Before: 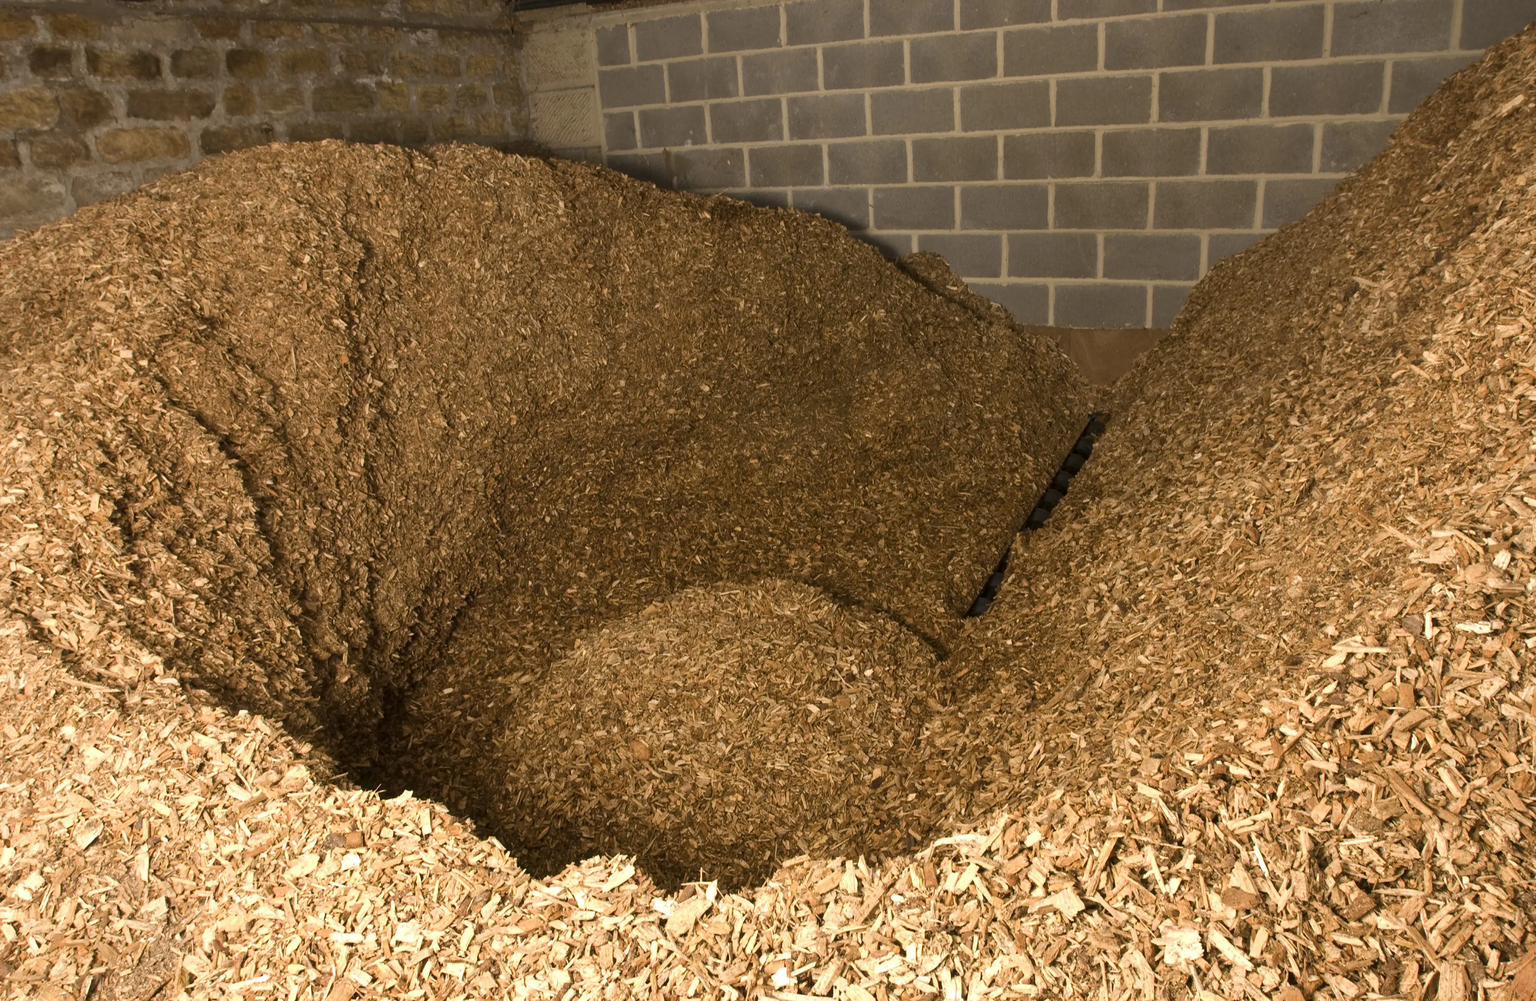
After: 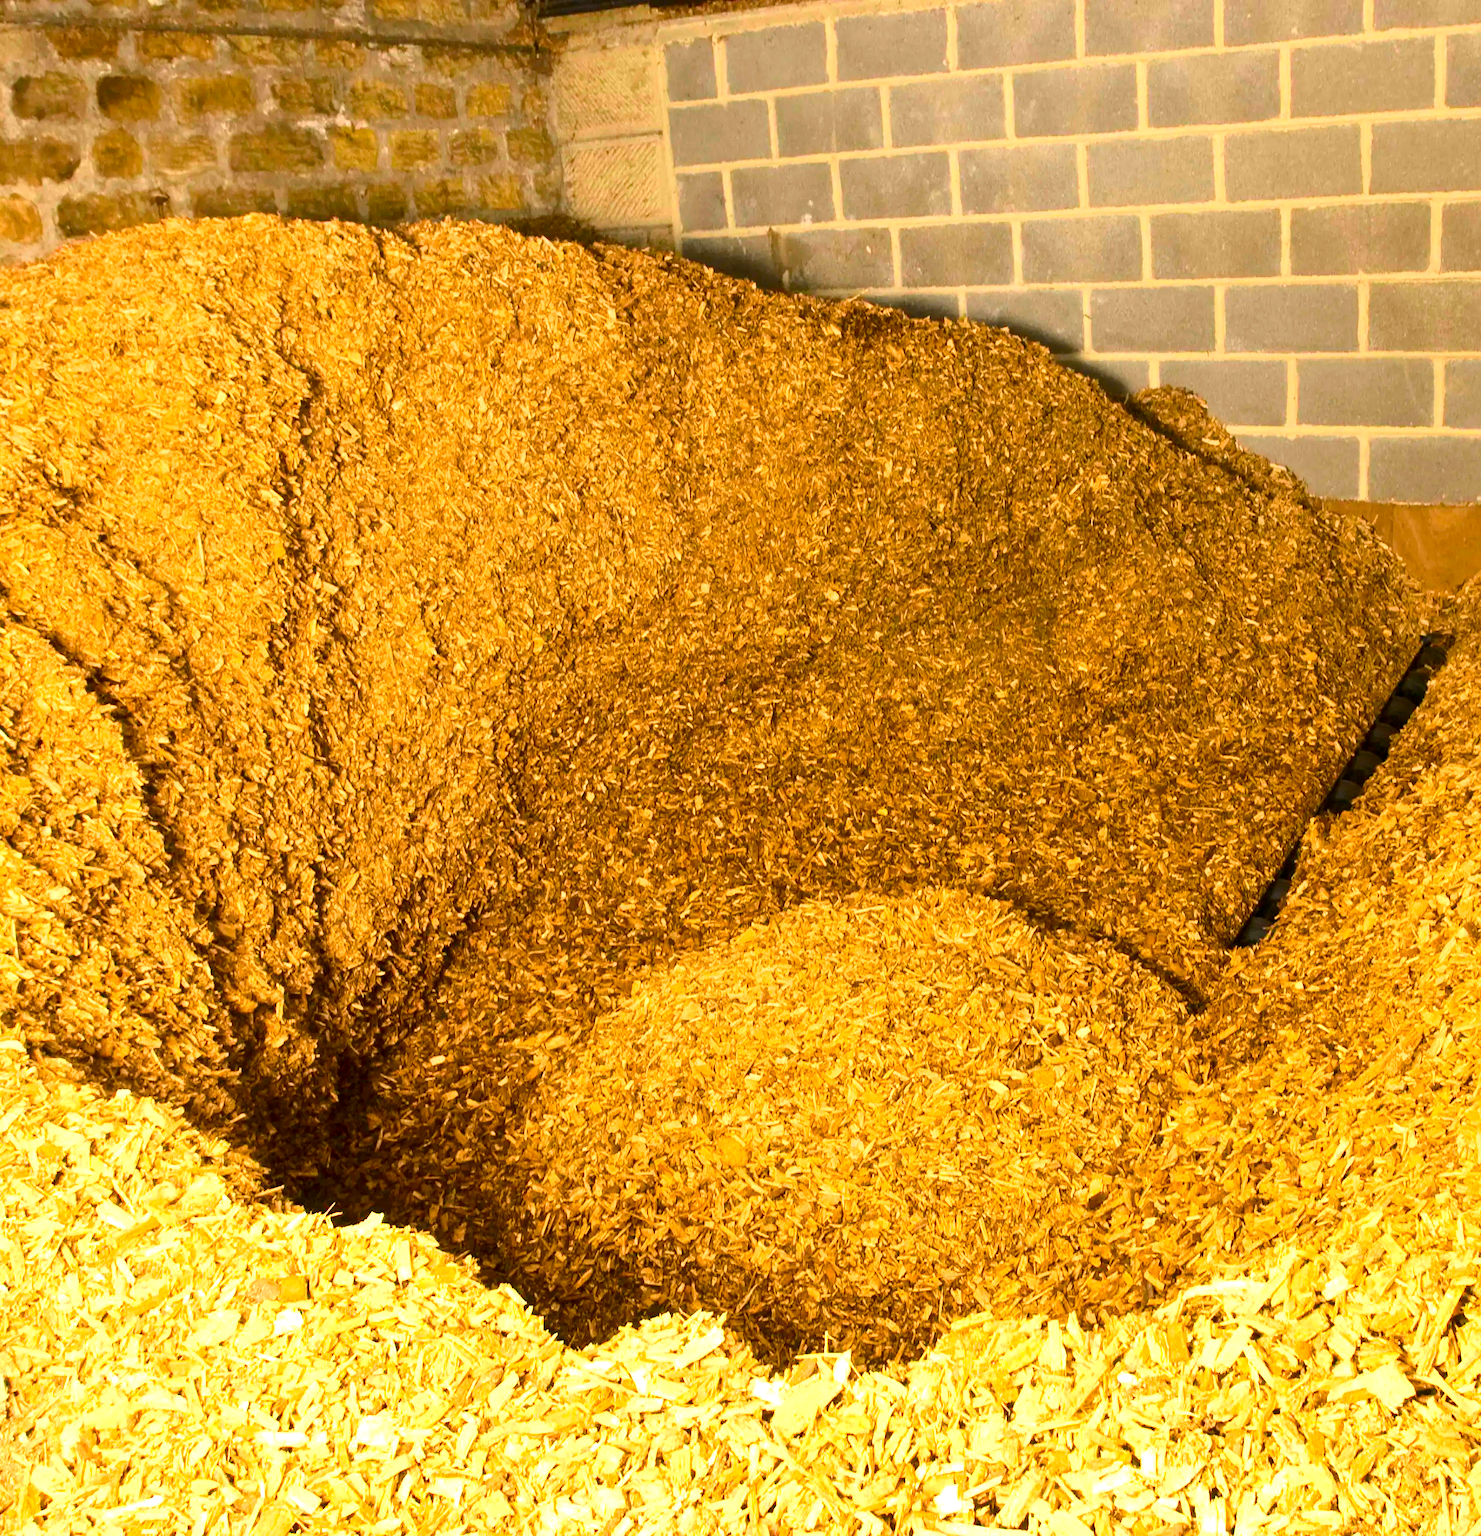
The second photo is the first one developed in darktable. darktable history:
crop: left 10.644%, right 26.528%
tone curve: curves: ch0 [(0, 0) (0.114, 0.083) (0.303, 0.285) (0.447, 0.51) (0.602, 0.697) (0.772, 0.866) (0.999, 0.978)]; ch1 [(0, 0) (0.389, 0.352) (0.458, 0.433) (0.486, 0.474) (0.509, 0.505) (0.535, 0.528) (0.57, 0.579) (0.696, 0.706) (1, 1)]; ch2 [(0, 0) (0.369, 0.388) (0.449, 0.431) (0.501, 0.5) (0.528, 0.527) (0.589, 0.608) (0.697, 0.721) (1, 1)], color space Lab, independent channels, preserve colors none
color balance rgb: perceptual saturation grading › global saturation 30%, global vibrance 20%
exposure: black level correction 0, exposure 1.35 EV, compensate exposure bias true, compensate highlight preservation false
